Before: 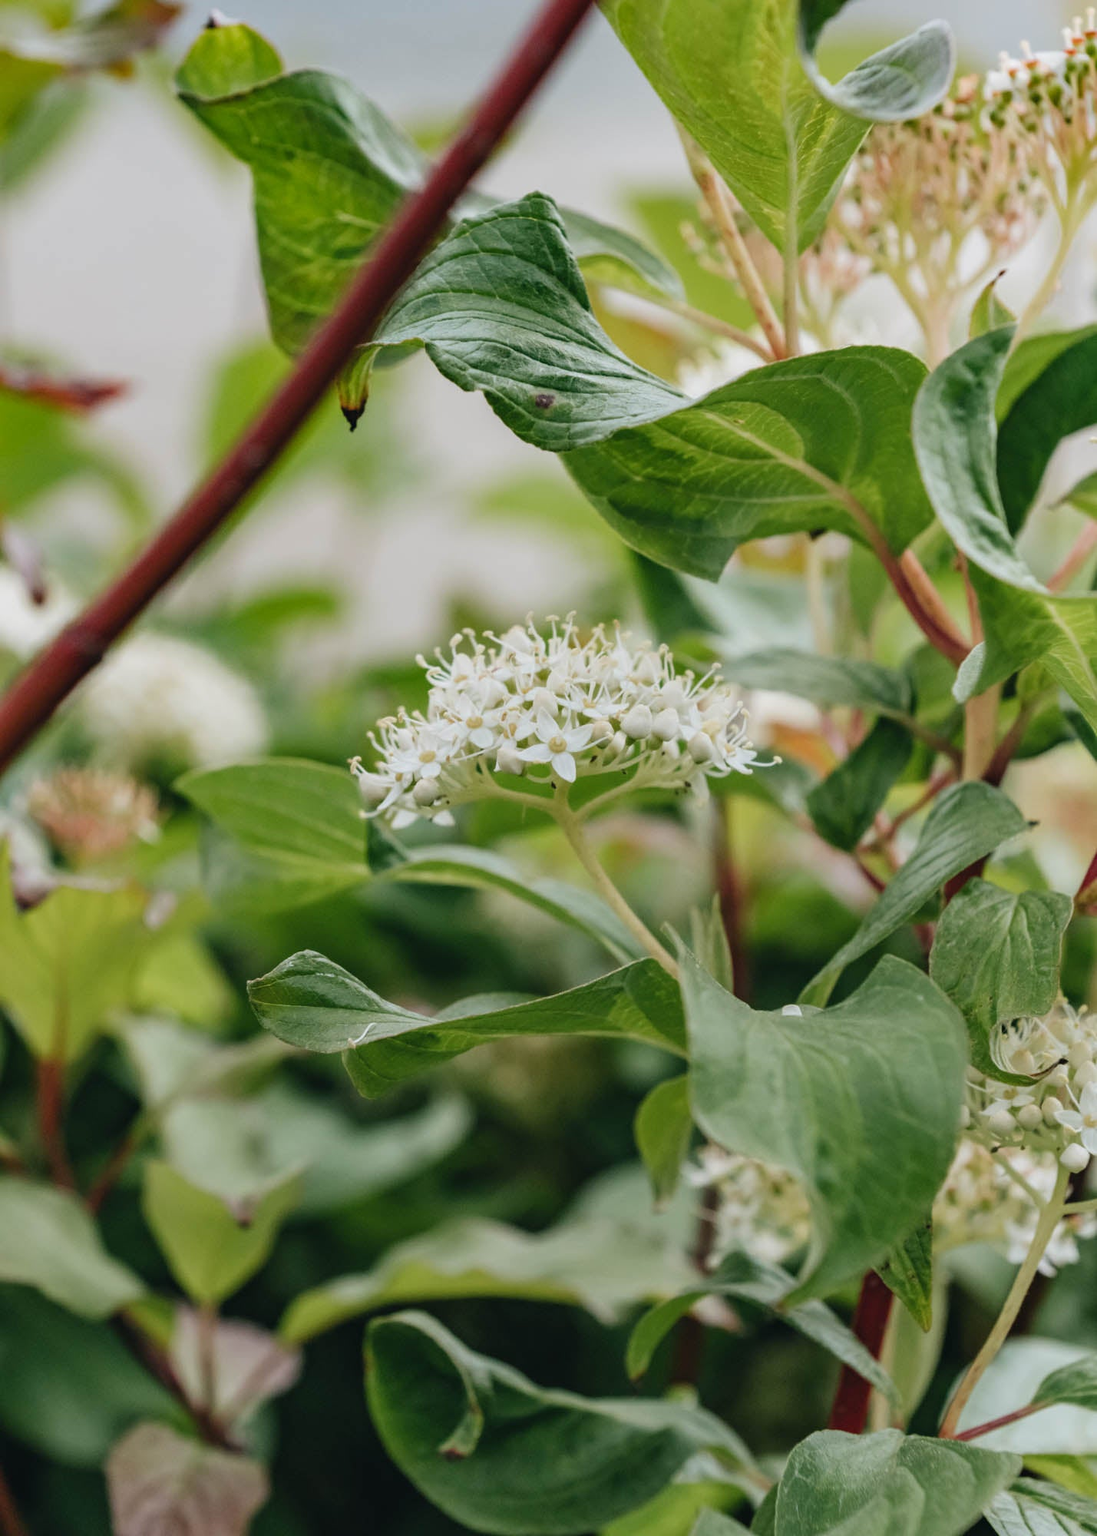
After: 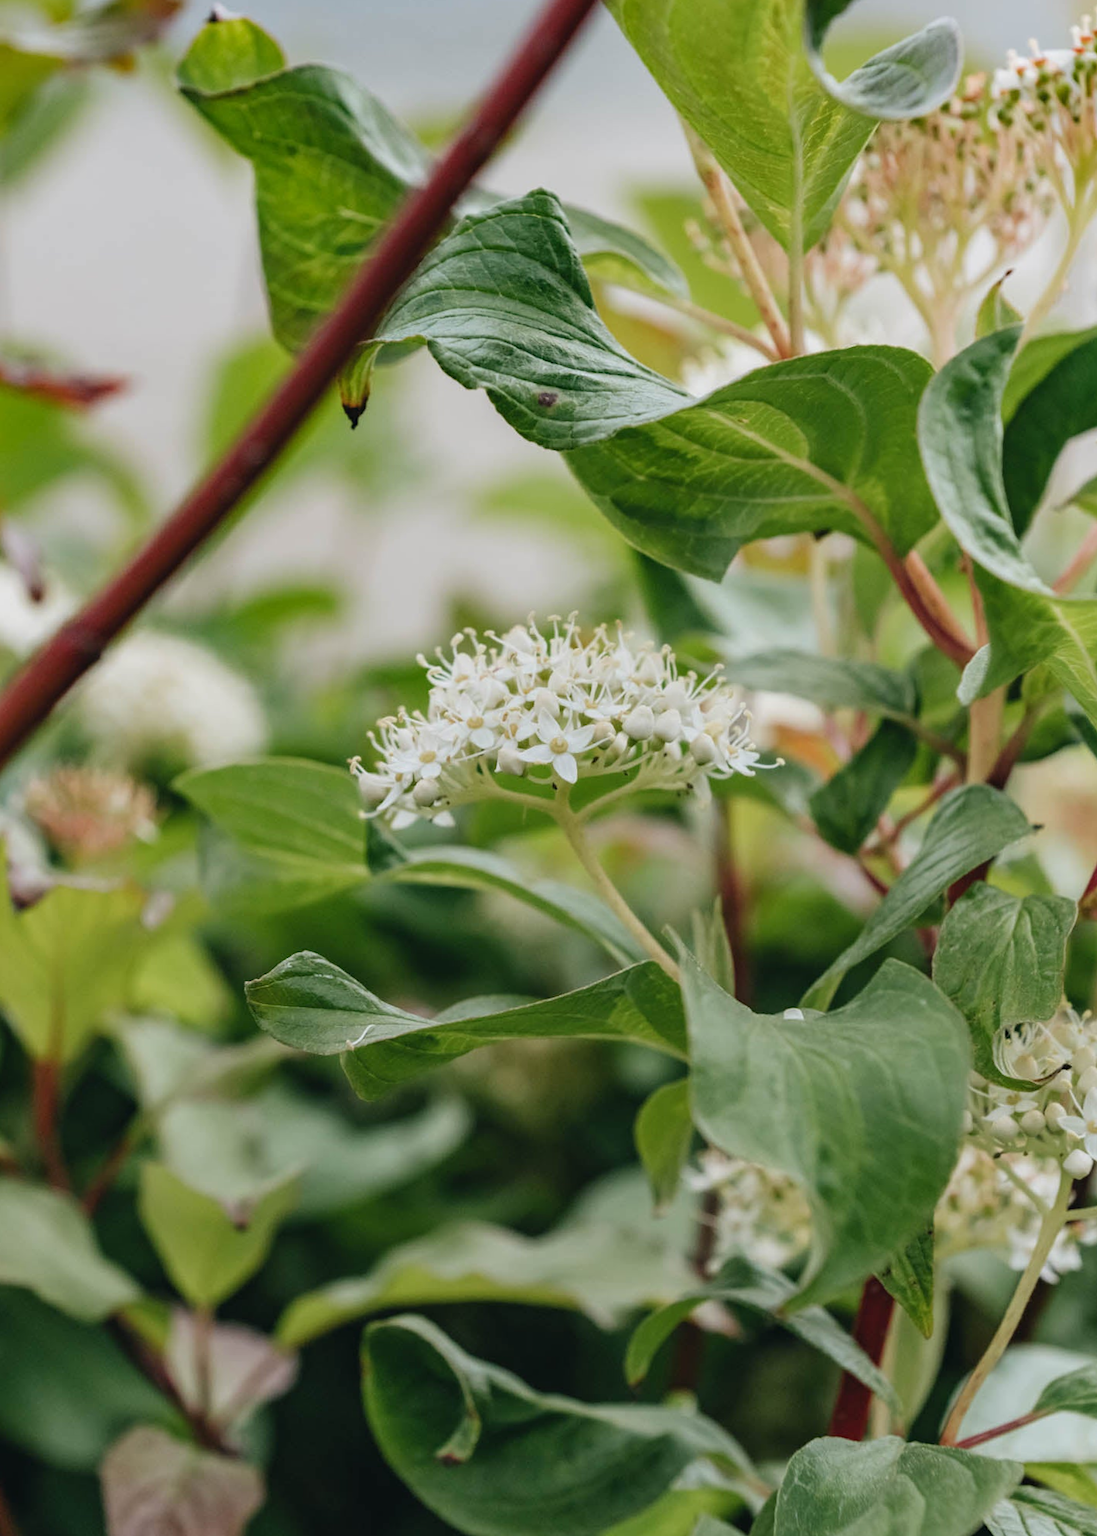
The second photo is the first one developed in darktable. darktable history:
crop and rotate: angle -0.273°
